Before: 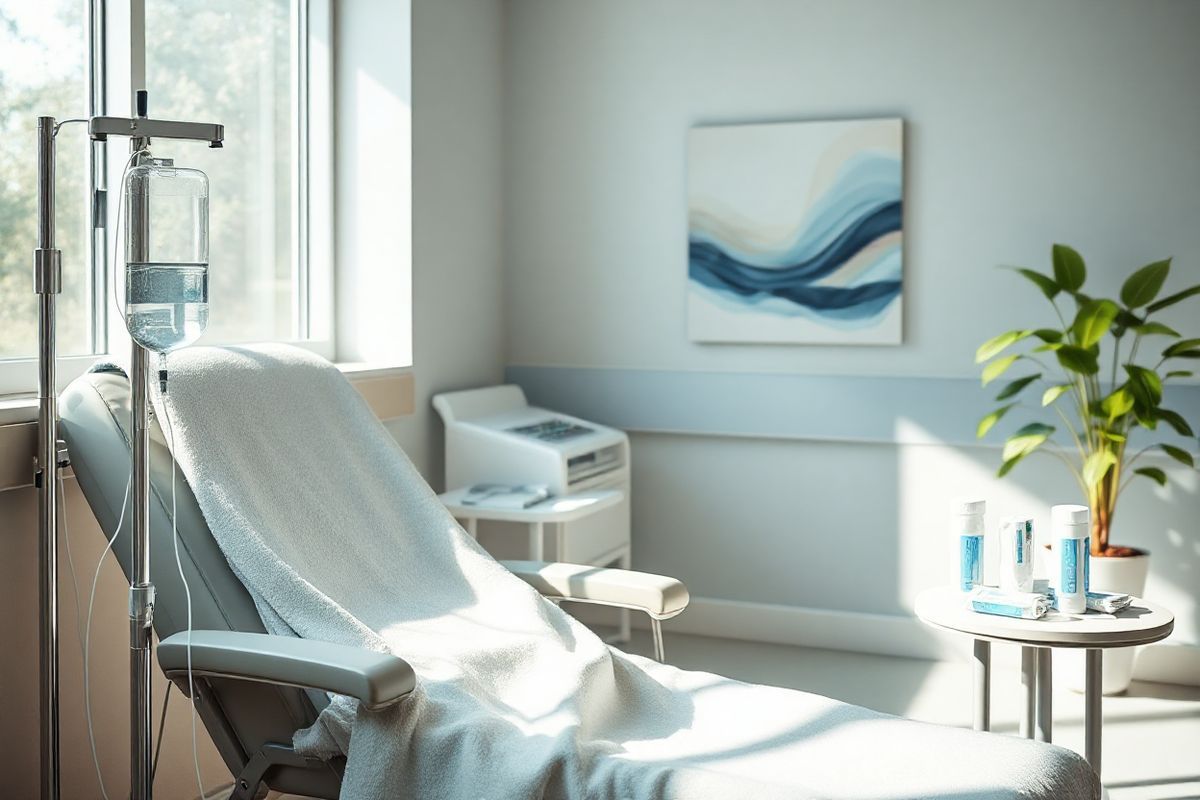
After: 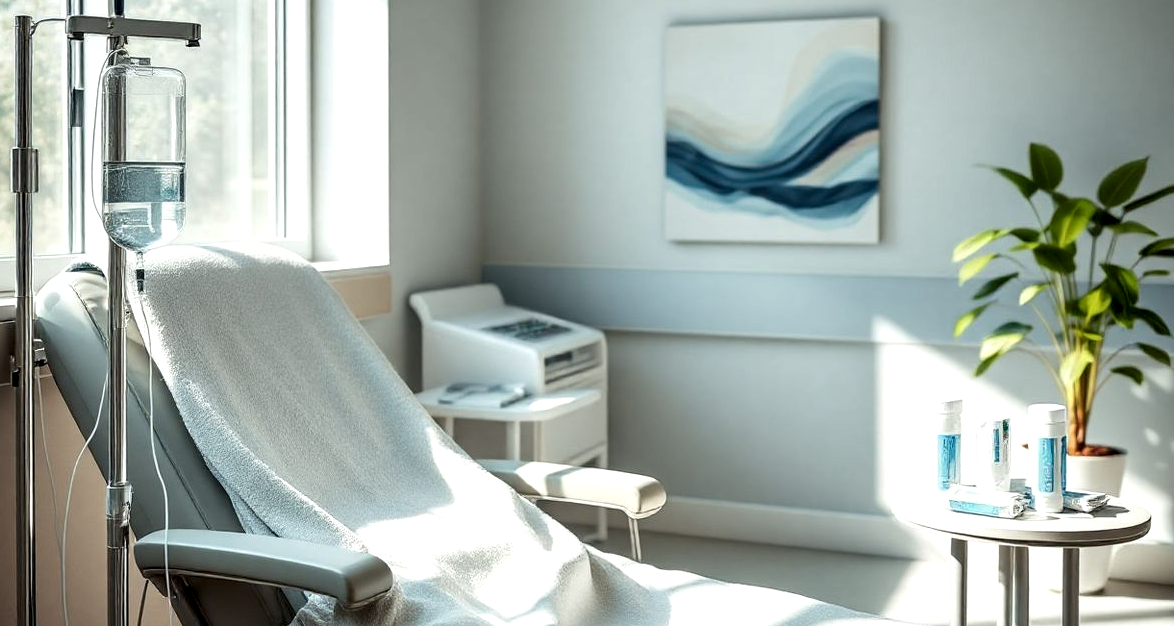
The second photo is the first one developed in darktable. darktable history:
tone equalizer: mask exposure compensation -0.488 EV
local contrast: detail 135%, midtone range 0.745
color zones: curves: ch0 [(0, 0.5) (0.143, 0.5) (0.286, 0.5) (0.429, 0.495) (0.571, 0.437) (0.714, 0.44) (0.857, 0.496) (1, 0.5)], mix -61.71%
crop and rotate: left 1.923%, top 12.681%, right 0.164%, bottom 9.035%
